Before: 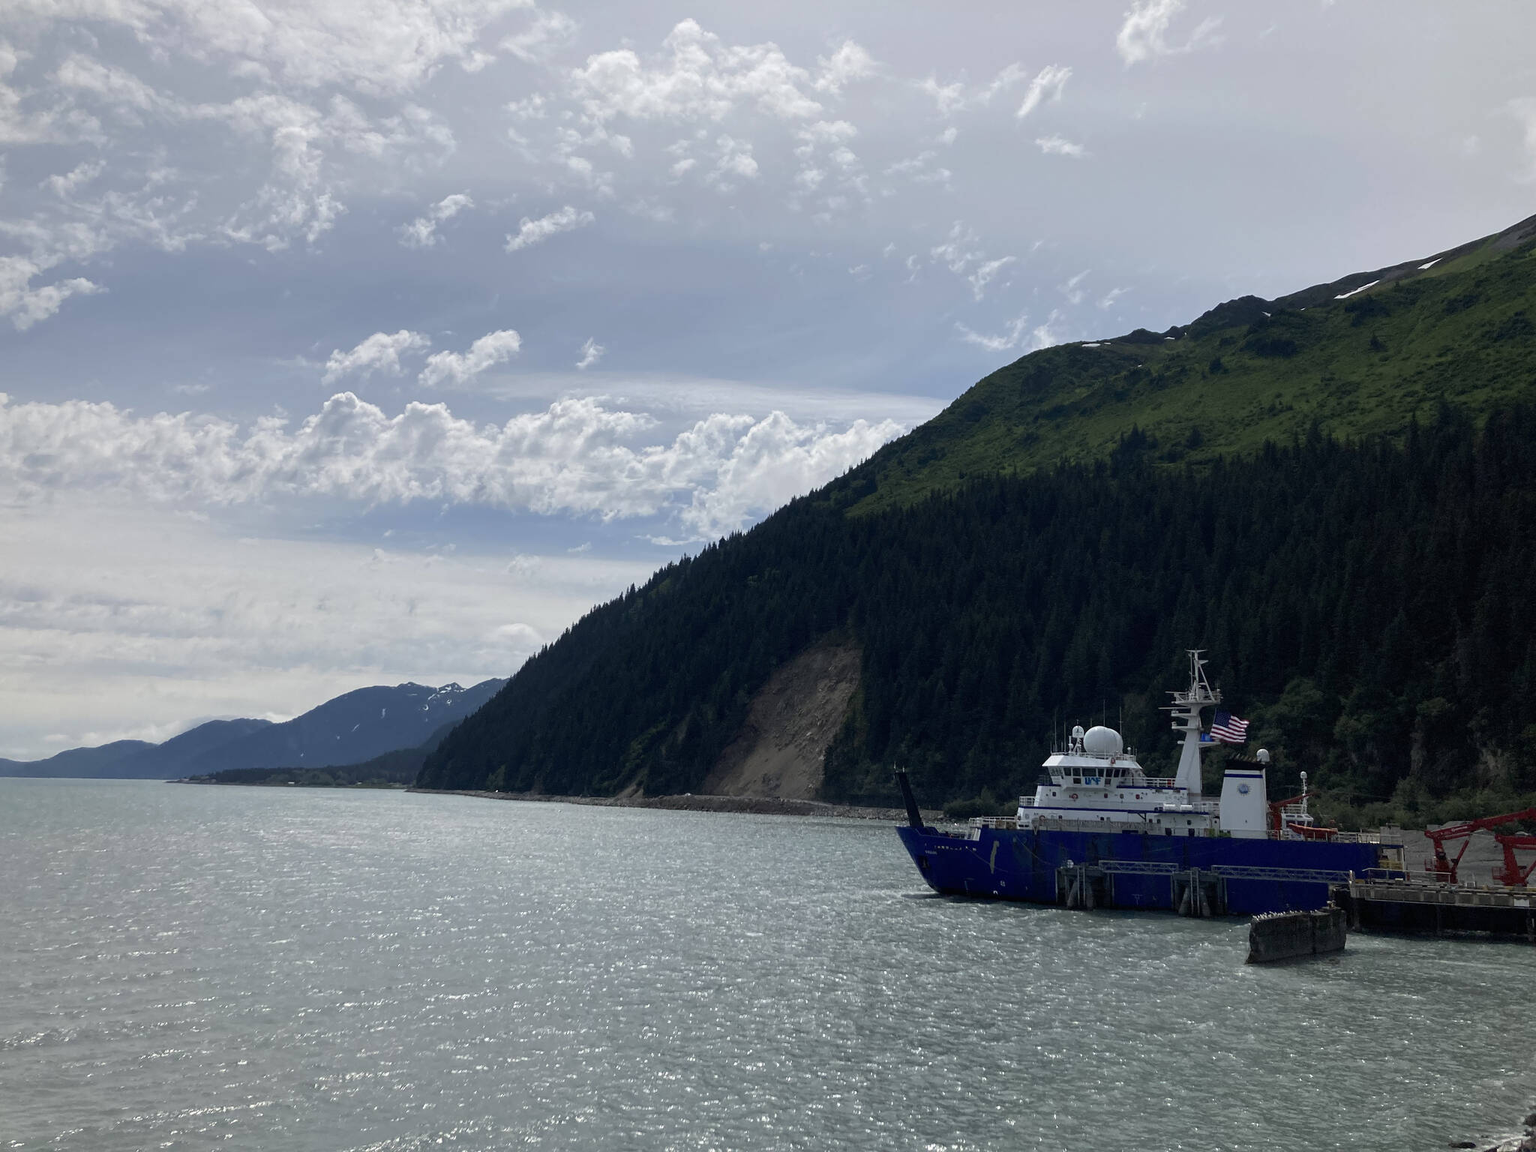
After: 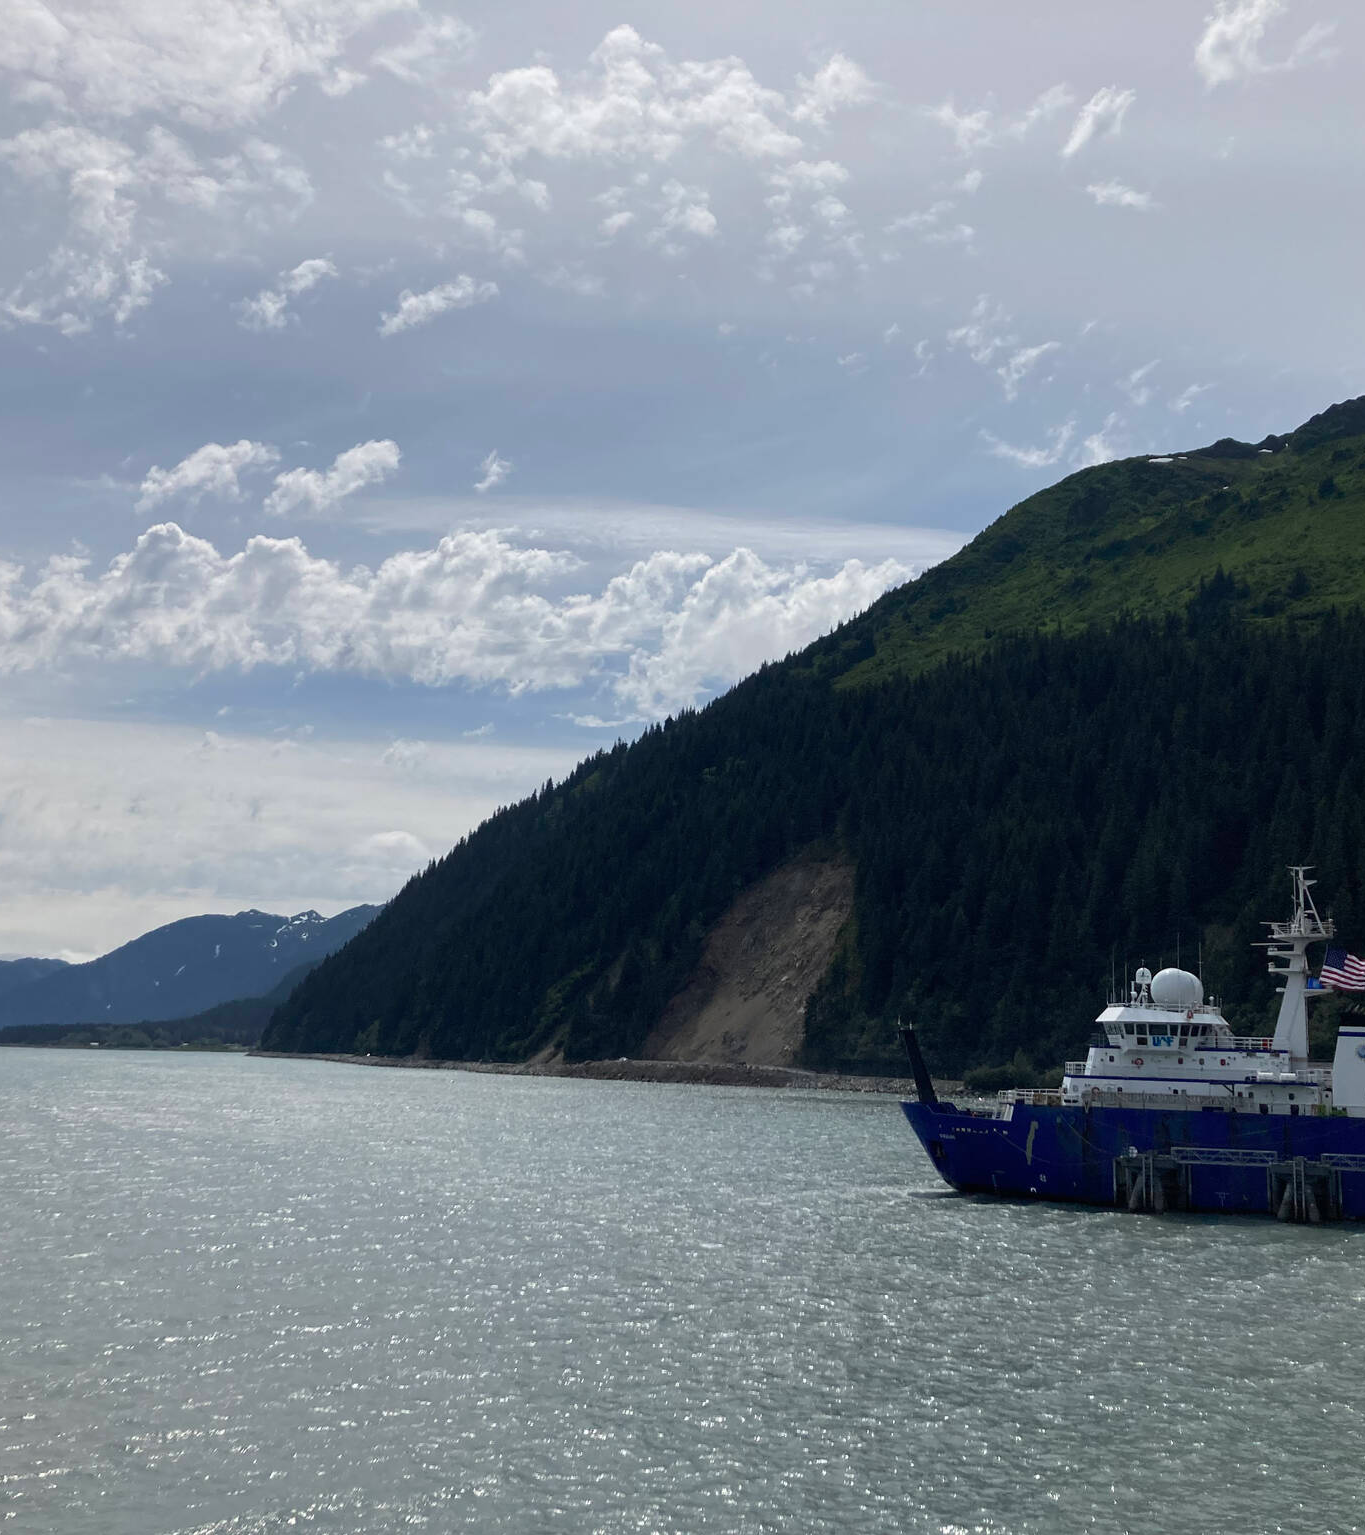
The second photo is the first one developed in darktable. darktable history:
crop and rotate: left 14.366%, right 18.937%
